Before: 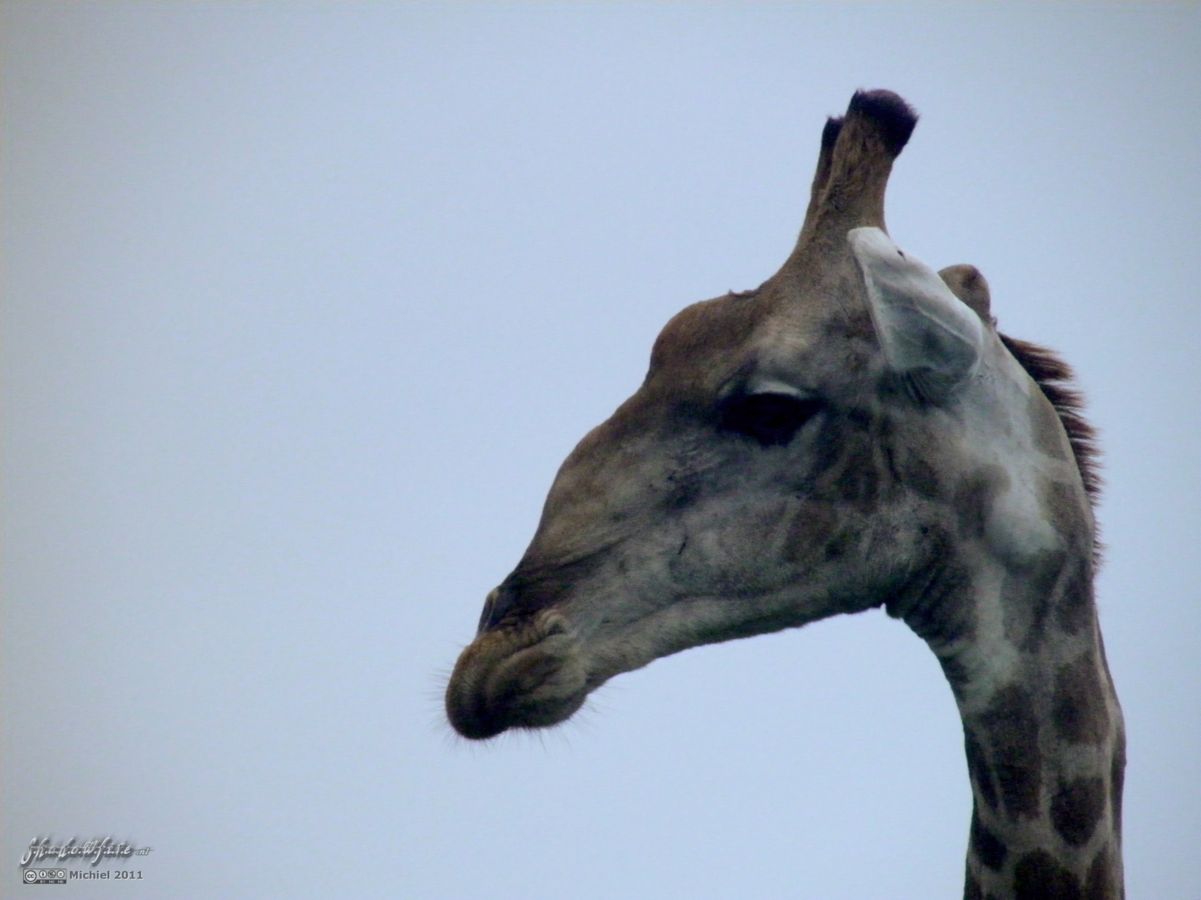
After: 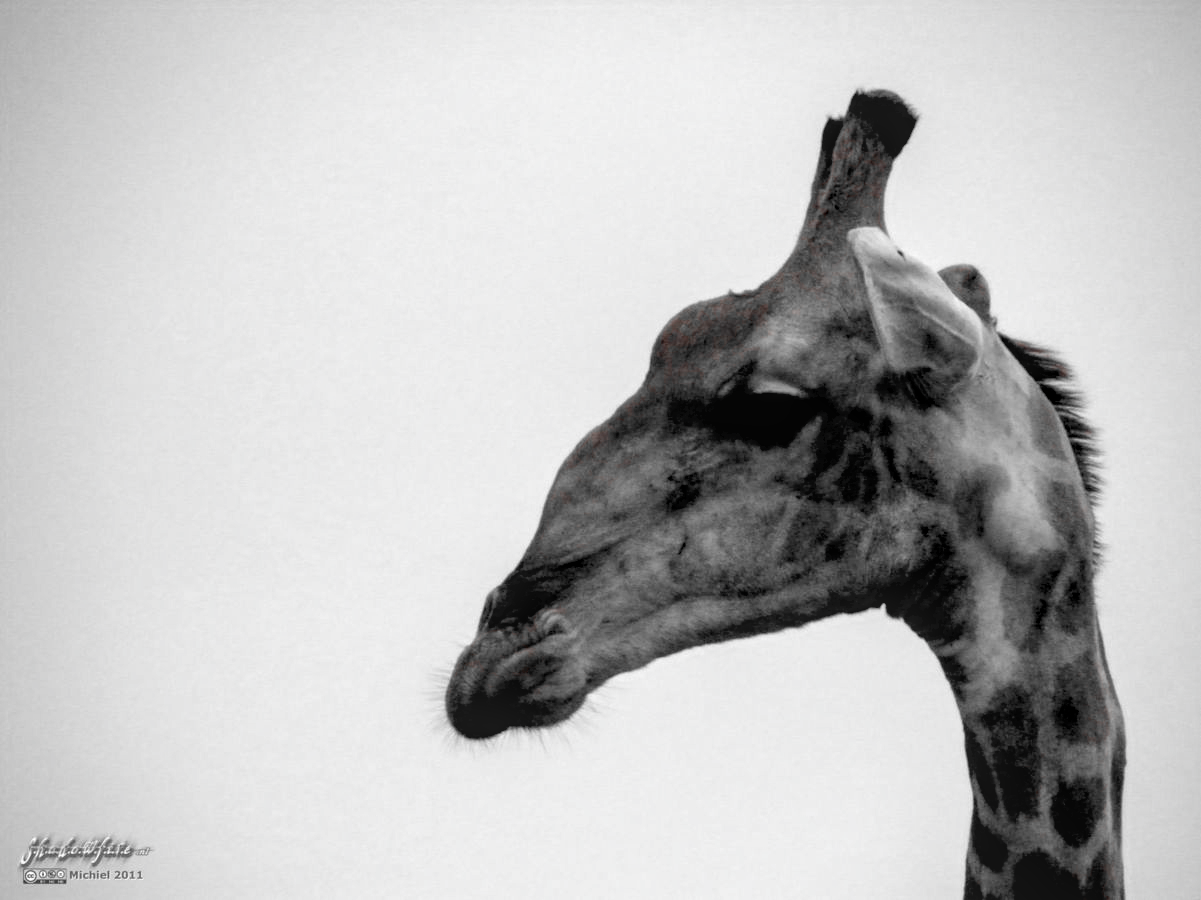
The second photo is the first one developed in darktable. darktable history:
local contrast: on, module defaults
exposure: black level correction 0.001, exposure 0.5 EV, compensate highlight preservation false
color balance rgb: global offset › luminance -0.857%, perceptual saturation grading › global saturation 20%, perceptual saturation grading › highlights -49.57%, perceptual saturation grading › shadows 25.927%, global vibrance 16.403%, saturation formula JzAzBz (2021)
color zones: curves: ch1 [(0, 0.006) (0.094, 0.285) (0.171, 0.001) (0.429, 0.001) (0.571, 0.003) (0.714, 0.004) (0.857, 0.004) (1, 0.006)]
